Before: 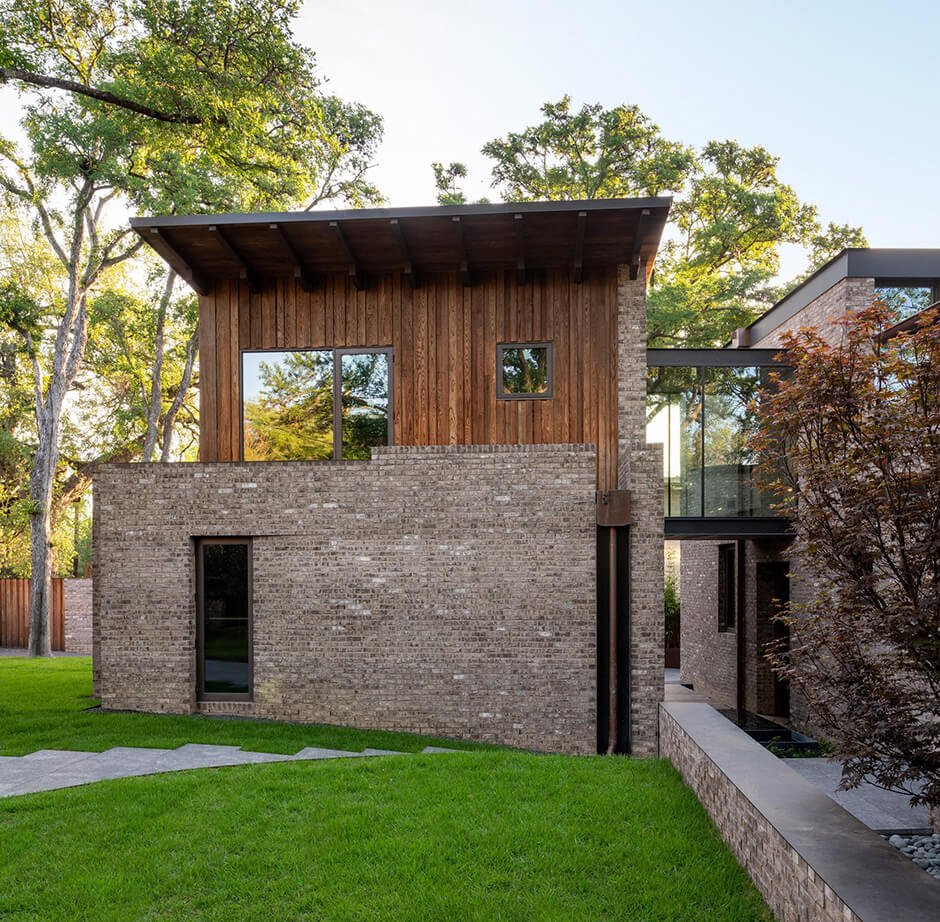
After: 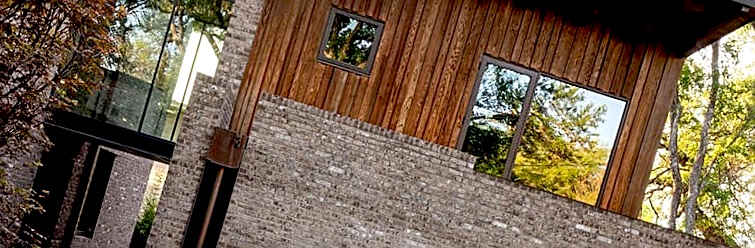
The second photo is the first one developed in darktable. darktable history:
crop and rotate: angle 16.12°, top 30.835%, bottom 35.653%
exposure: black level correction 0.025, exposure 0.182 EV, compensate highlight preservation false
sharpen: on, module defaults
